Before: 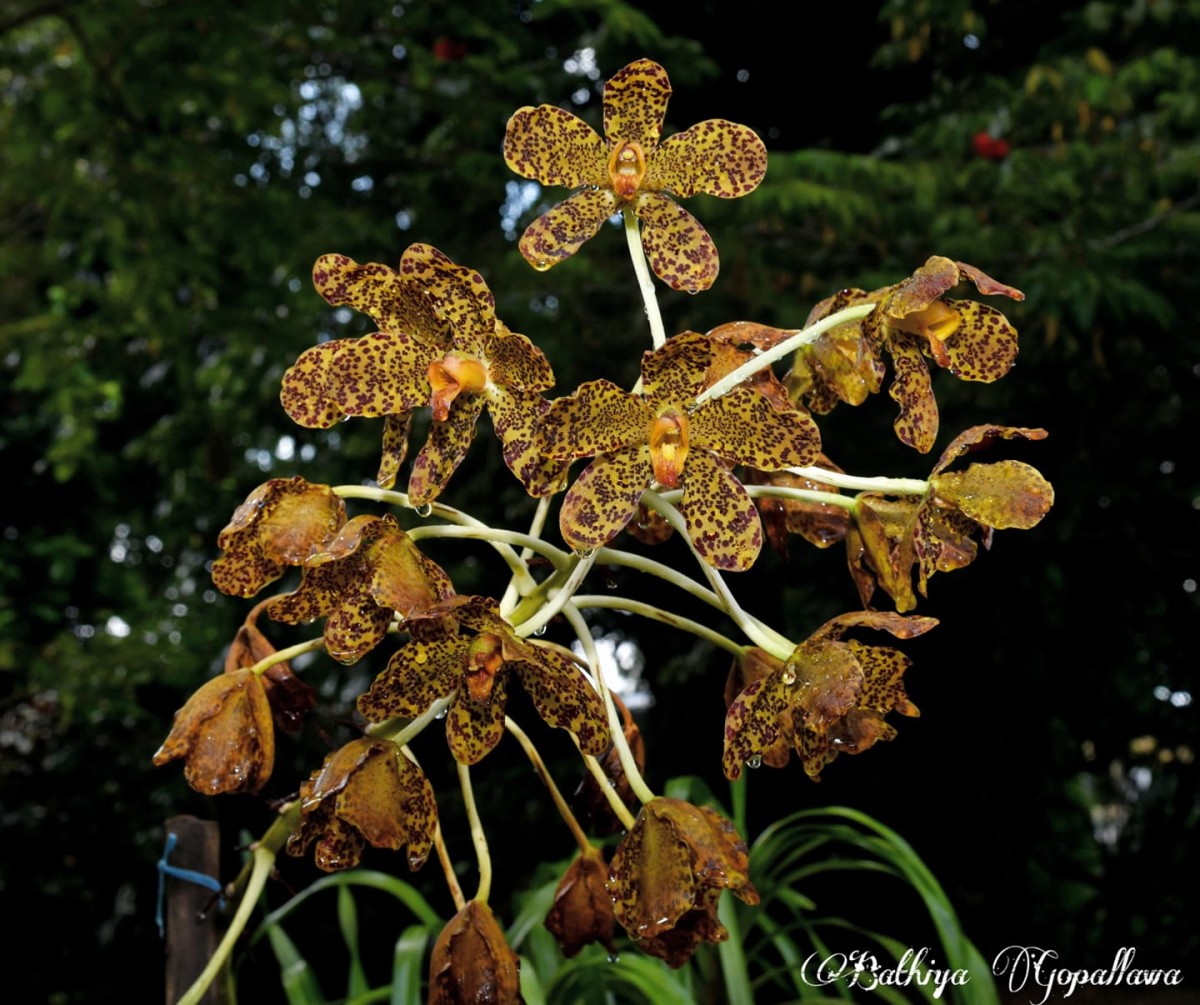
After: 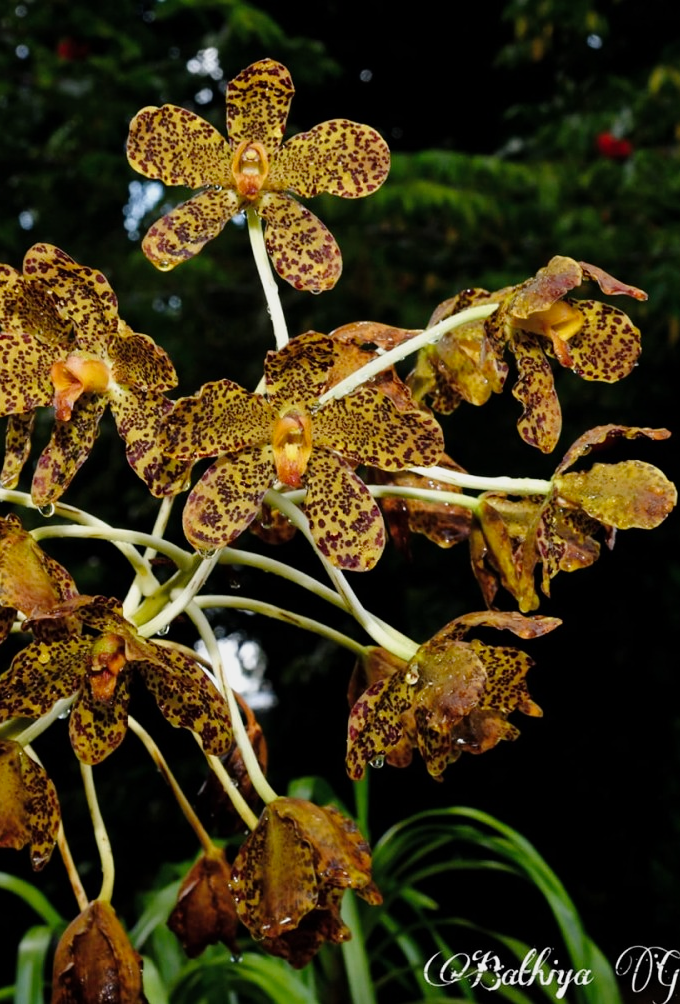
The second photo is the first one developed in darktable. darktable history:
crop: left 31.419%, top 0.021%, right 11.879%
exposure: exposure -0.352 EV, compensate exposure bias true, compensate highlight preservation false
tone curve: curves: ch0 [(0, 0) (0.091, 0.077) (0.389, 0.458) (0.745, 0.82) (0.844, 0.908) (0.909, 0.942) (1, 0.973)]; ch1 [(0, 0) (0.437, 0.404) (0.5, 0.5) (0.529, 0.55) (0.58, 0.6) (0.616, 0.649) (1, 1)]; ch2 [(0, 0) (0.442, 0.415) (0.5, 0.5) (0.535, 0.557) (0.585, 0.62) (1, 1)], preserve colors none
